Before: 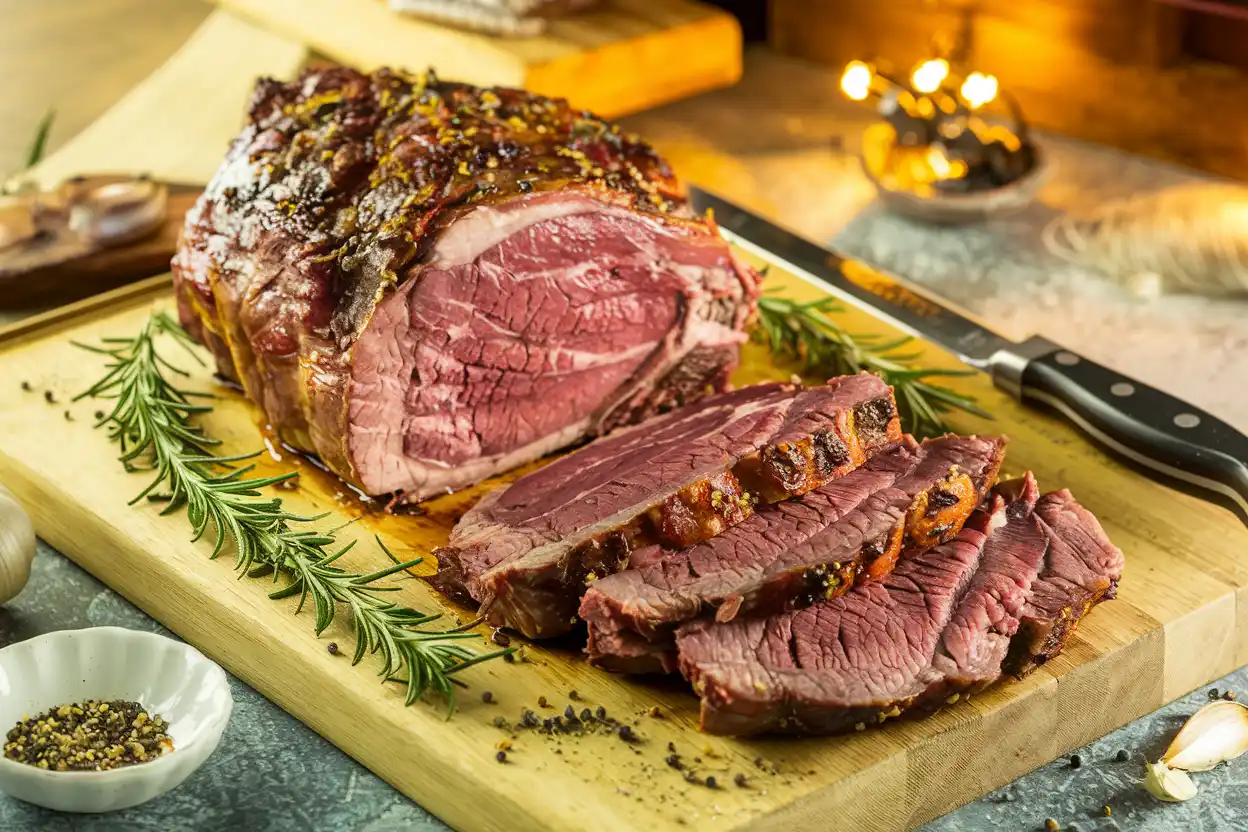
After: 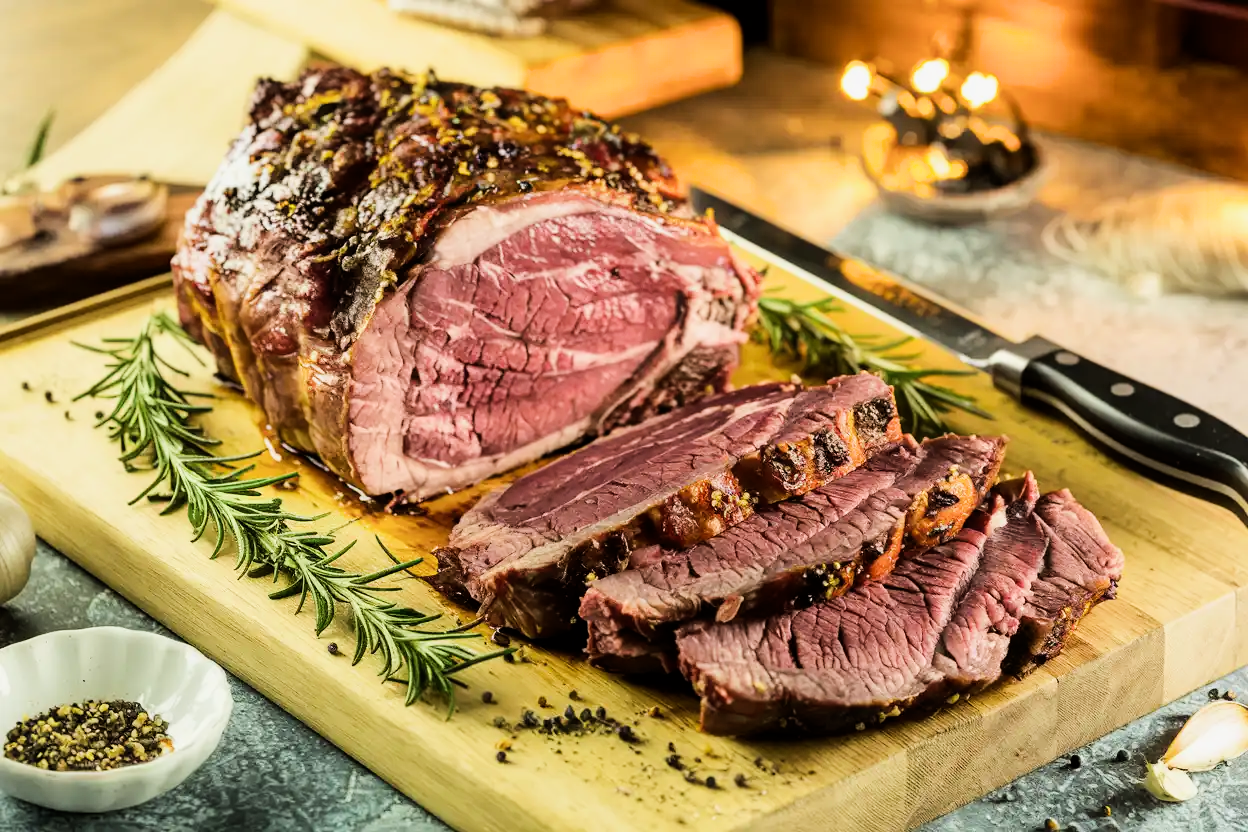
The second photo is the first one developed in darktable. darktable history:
tone equalizer: -8 EV -0.75 EV, -7 EV -0.7 EV, -6 EV -0.6 EV, -5 EV -0.4 EV, -3 EV 0.4 EV, -2 EV 0.6 EV, -1 EV 0.7 EV, +0 EV 0.75 EV, edges refinement/feathering 500, mask exposure compensation -1.57 EV, preserve details no
filmic rgb: black relative exposure -8.15 EV, white relative exposure 3.76 EV, hardness 4.46
